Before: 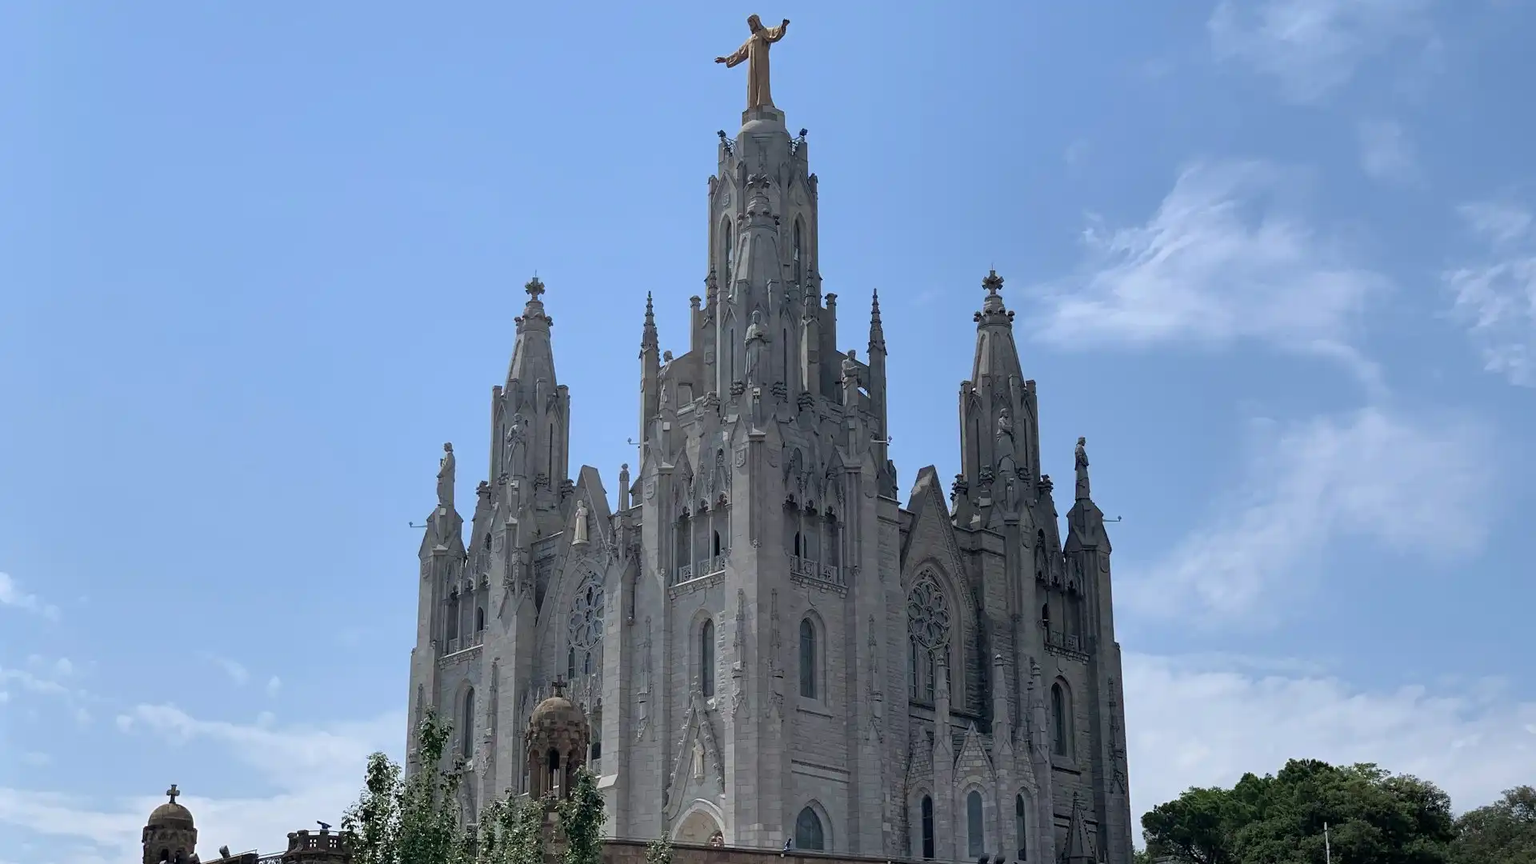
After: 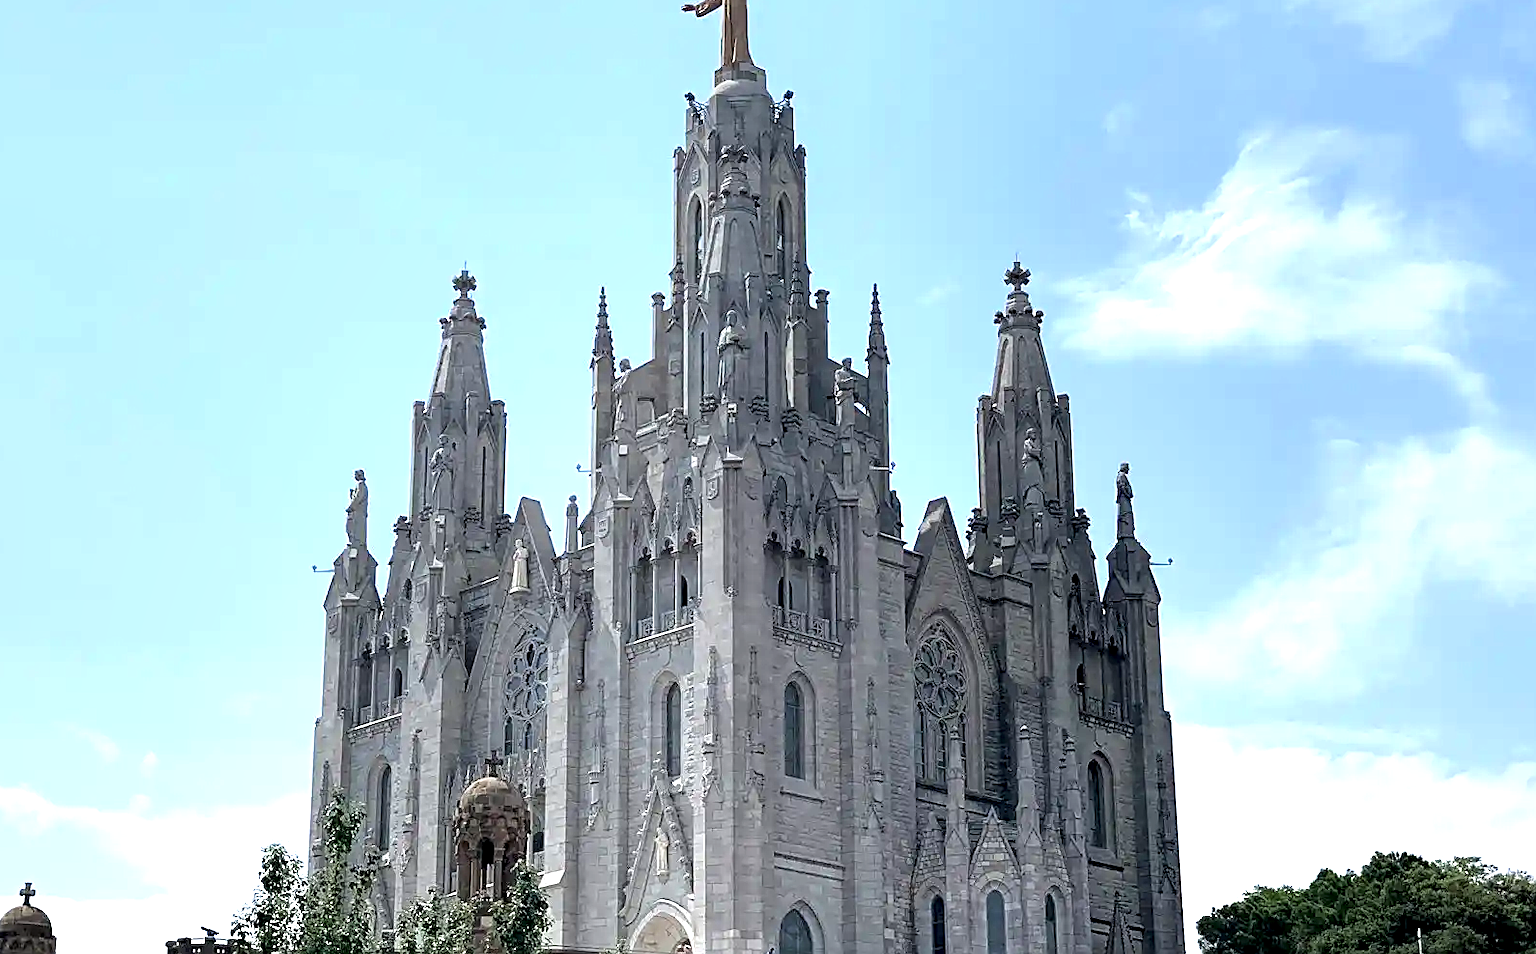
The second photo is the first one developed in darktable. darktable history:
local contrast: highlights 123%, shadows 126%, detail 140%, midtone range 0.254
crop: left 9.807%, top 6.259%, right 7.334%, bottom 2.177%
sharpen: on, module defaults
exposure: black level correction 0, exposure 1.015 EV, compensate exposure bias true, compensate highlight preservation false
